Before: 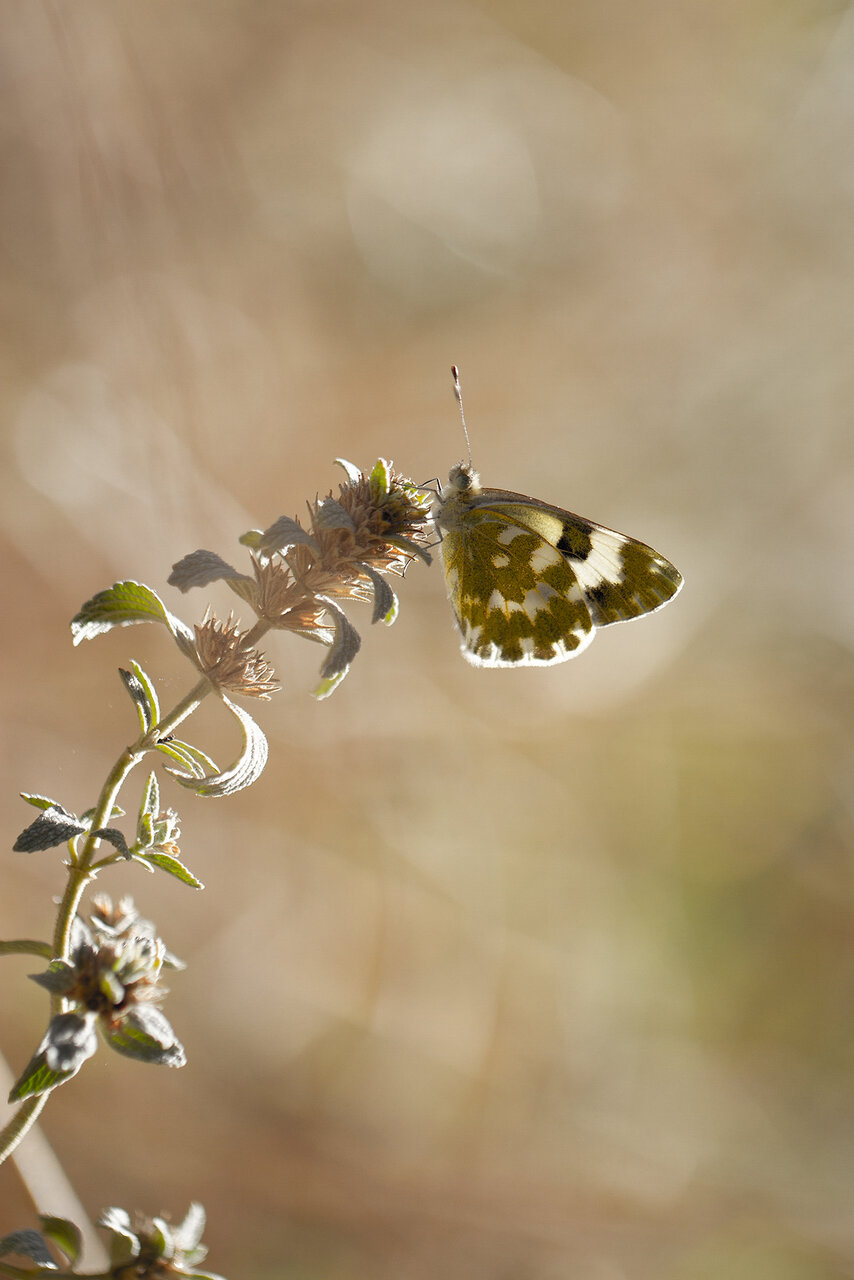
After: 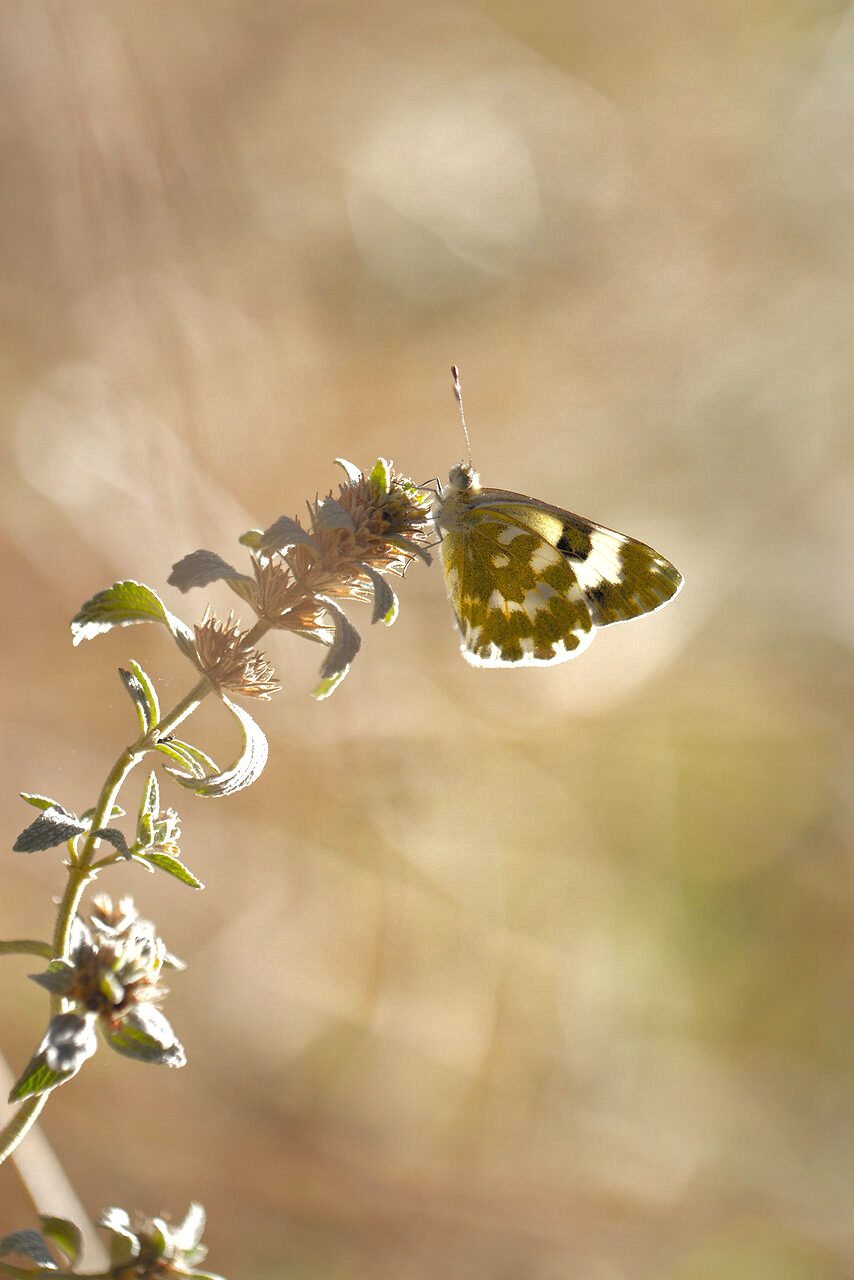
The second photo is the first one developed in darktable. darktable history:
exposure: exposure 0.562 EV, compensate highlight preservation false
shadows and highlights: on, module defaults
